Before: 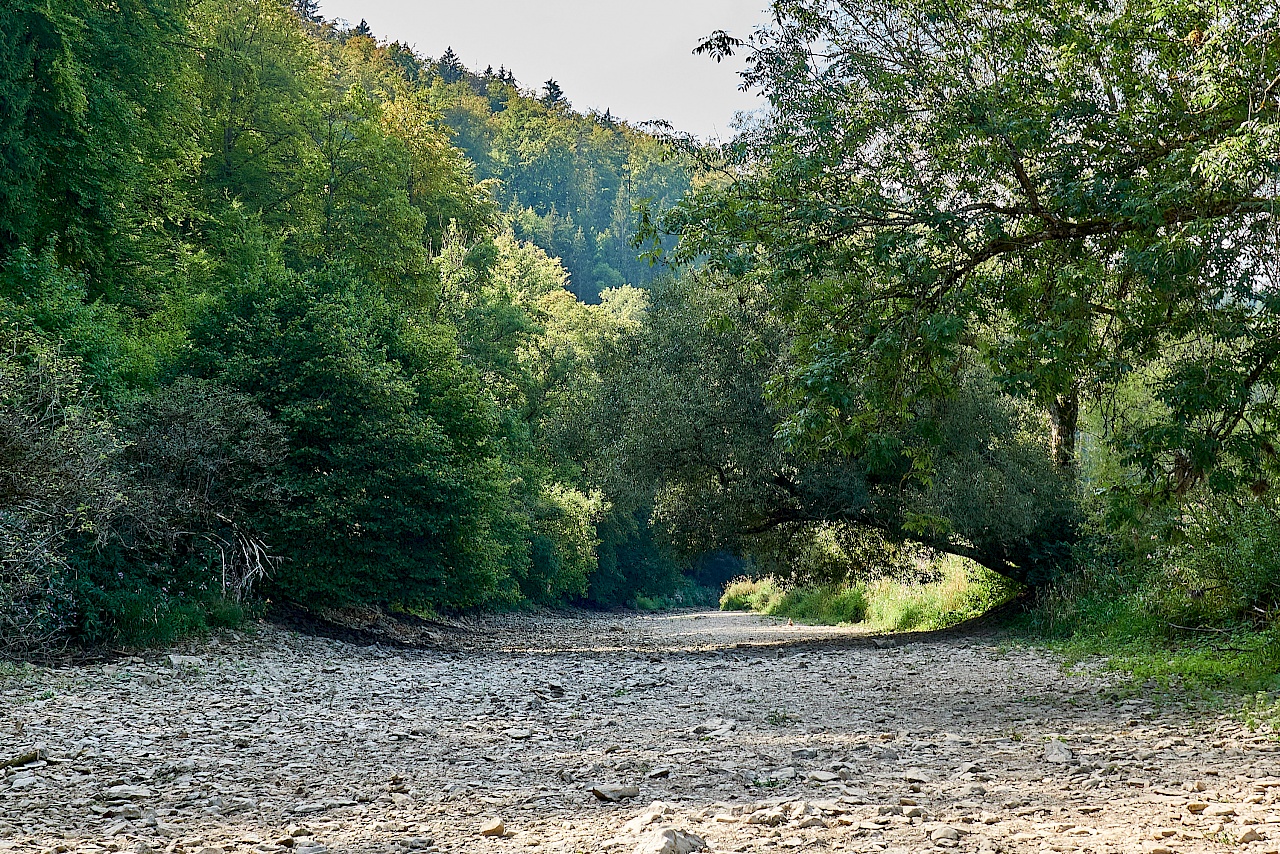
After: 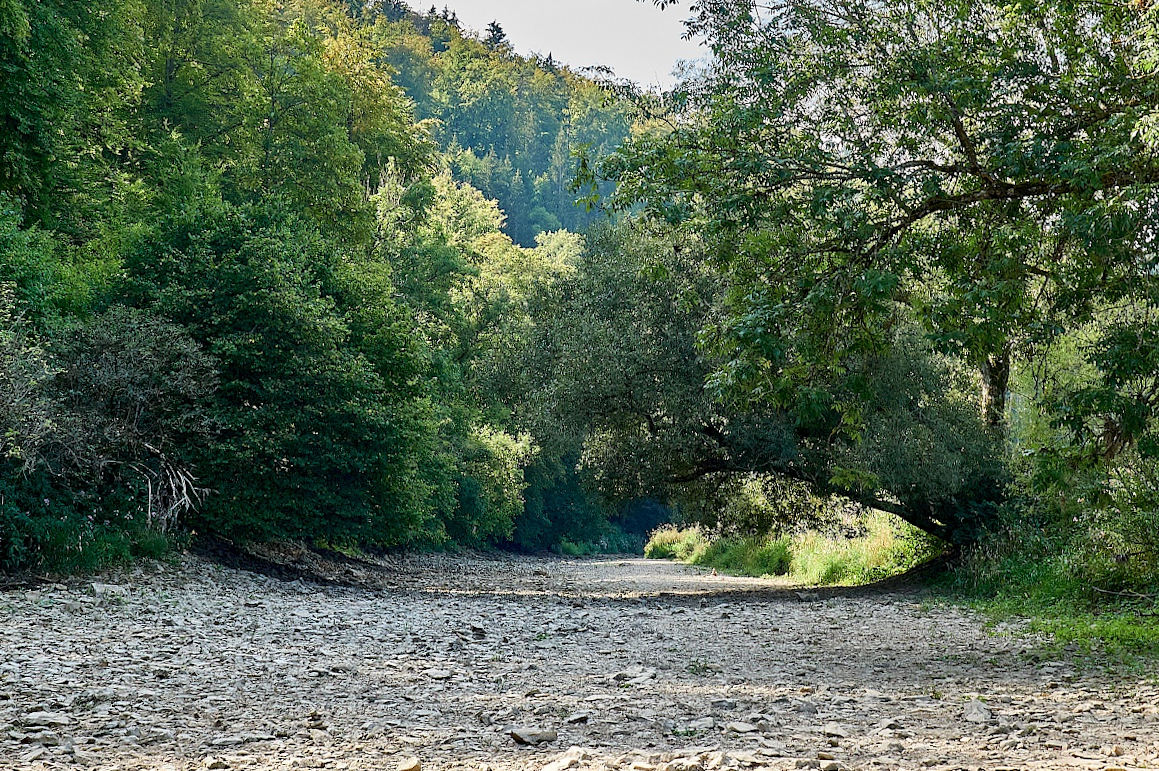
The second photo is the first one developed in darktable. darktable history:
crop and rotate: angle -2.02°, left 3.116%, top 4.266%, right 1.604%, bottom 0.667%
